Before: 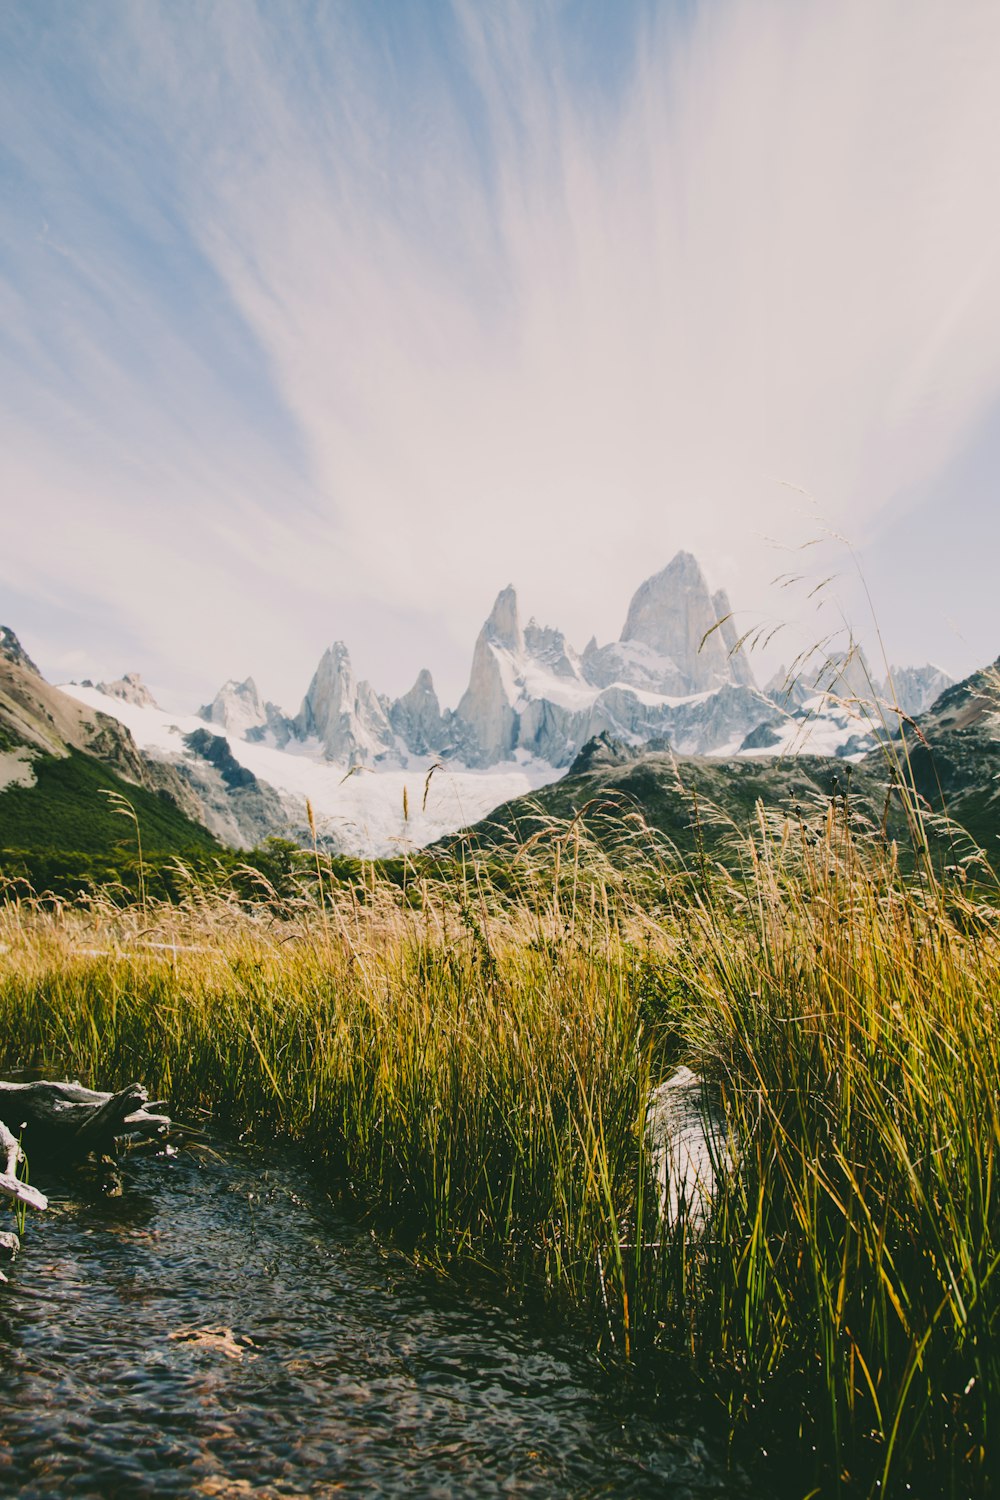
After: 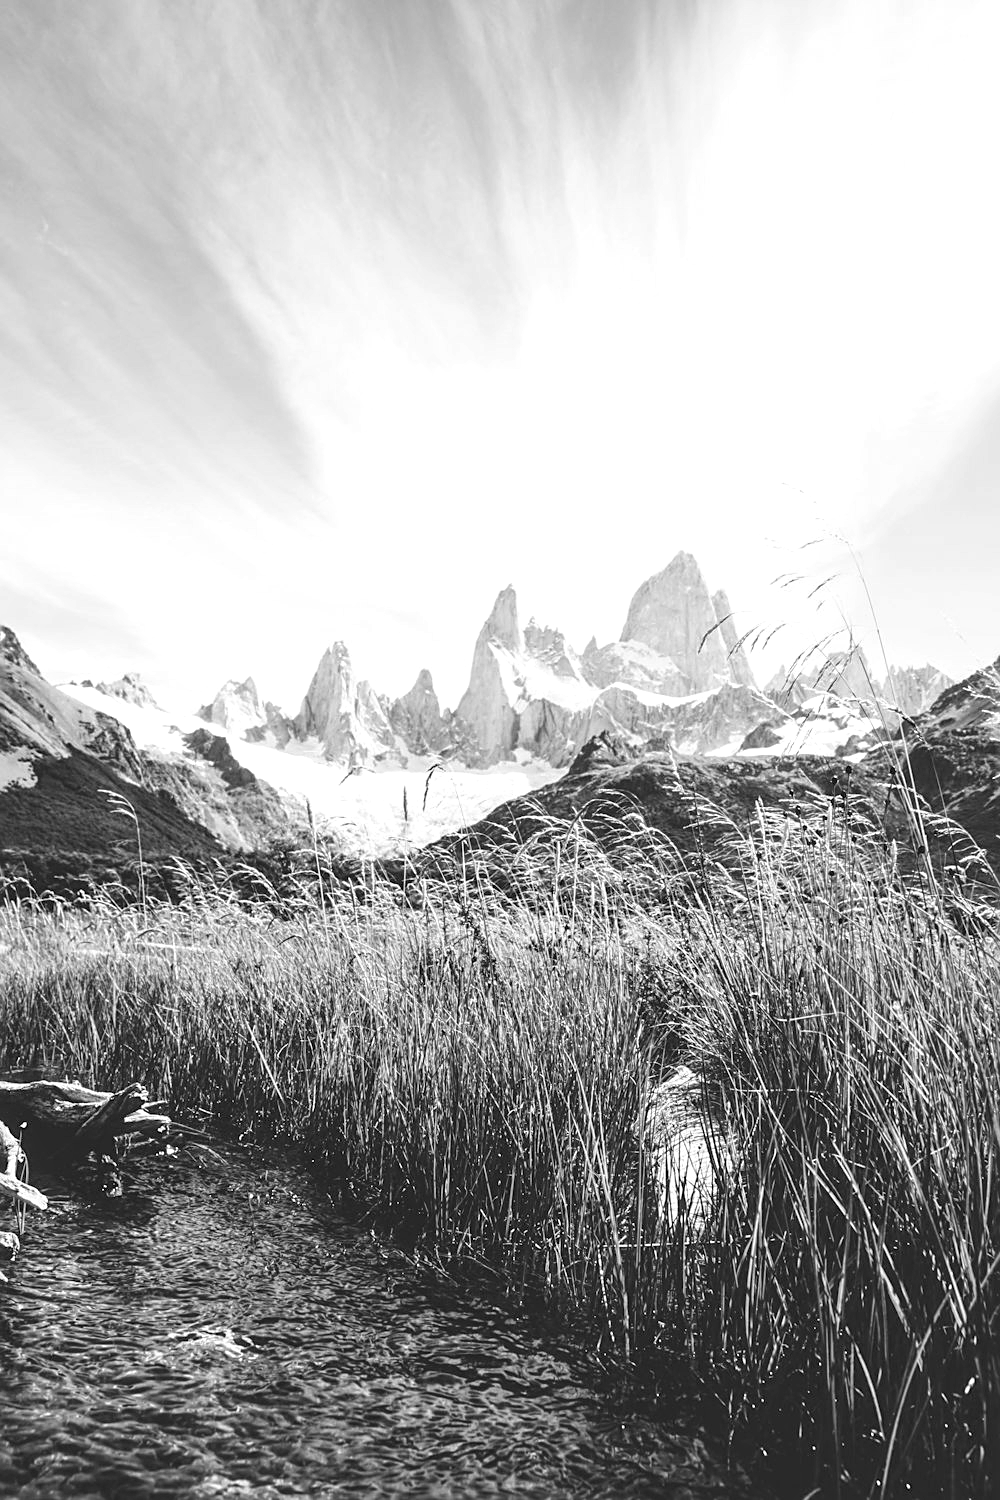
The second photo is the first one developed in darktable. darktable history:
sharpen: on, module defaults
monochrome: a -4.13, b 5.16, size 1
exposure: exposure 0.669 EV, compensate highlight preservation false
local contrast: on, module defaults
